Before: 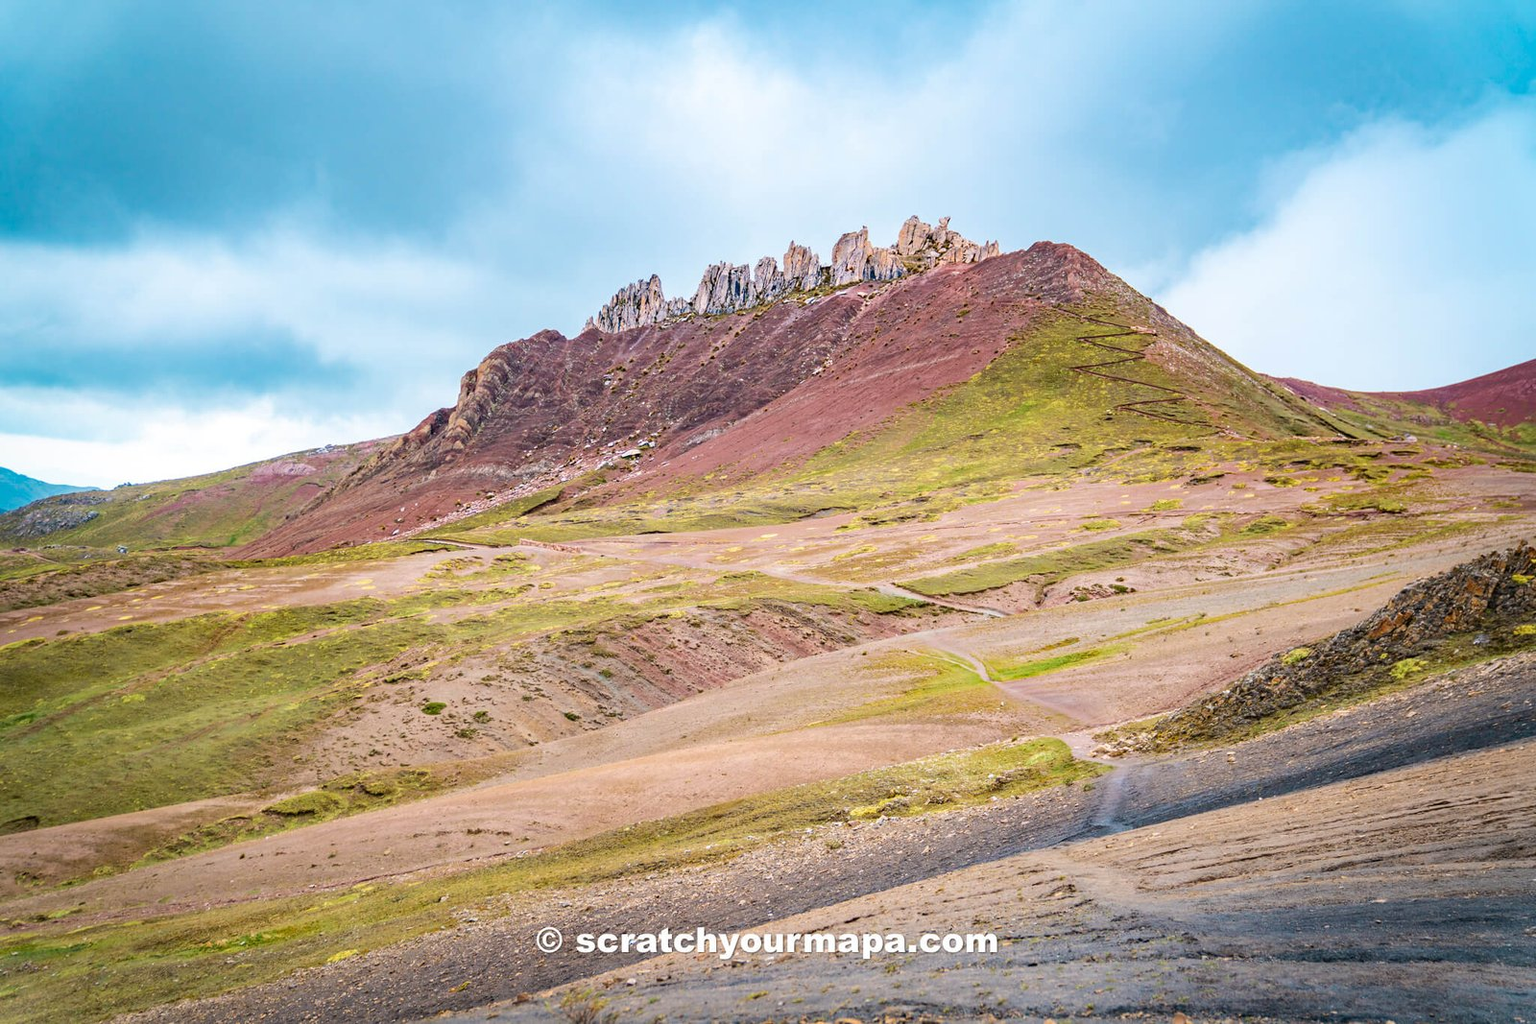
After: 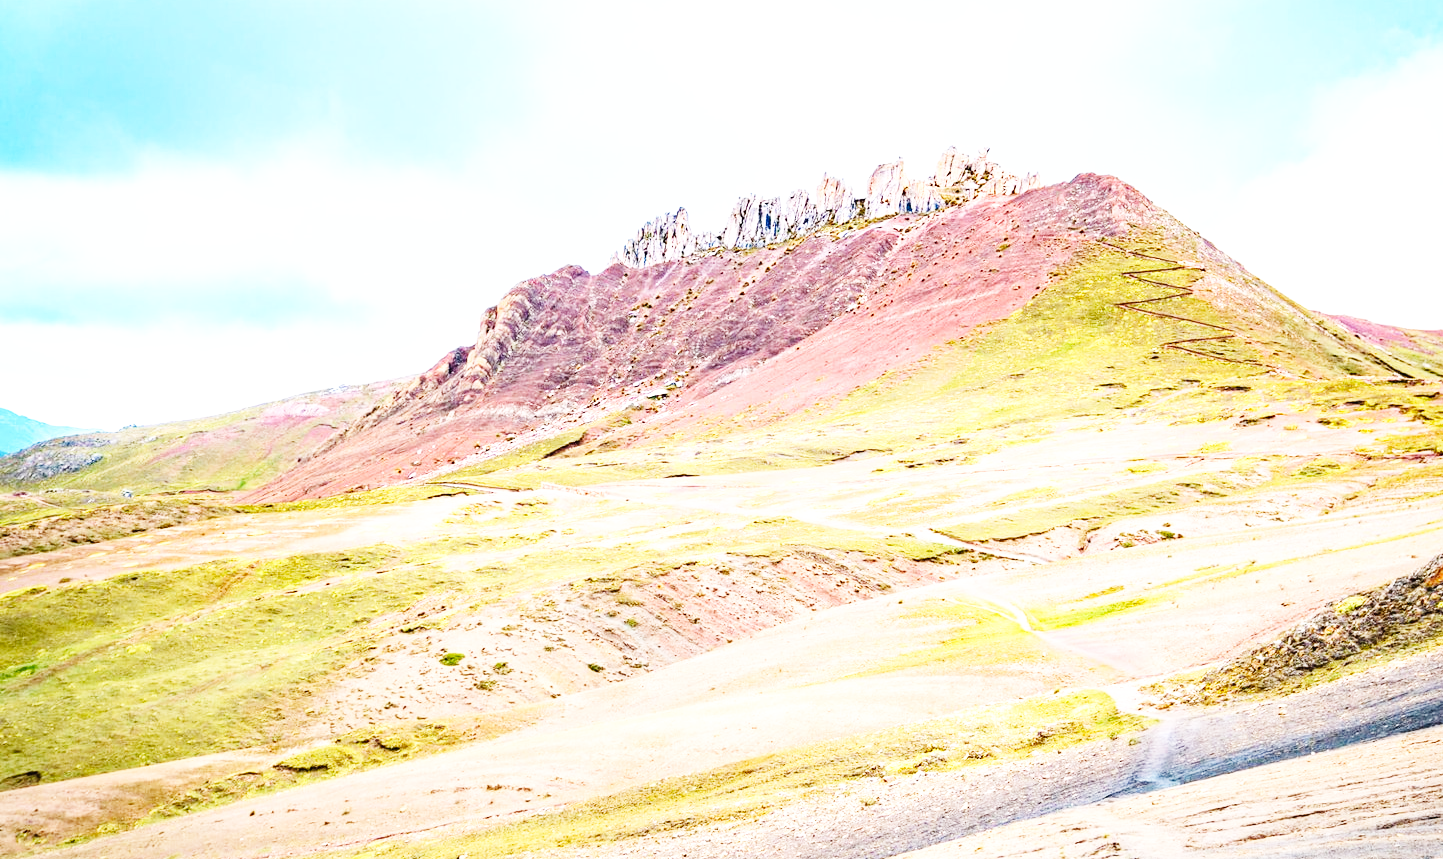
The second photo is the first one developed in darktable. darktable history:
base curve: curves: ch0 [(0, 0.003) (0.001, 0.002) (0.006, 0.004) (0.02, 0.022) (0.048, 0.086) (0.094, 0.234) (0.162, 0.431) (0.258, 0.629) (0.385, 0.8) (0.548, 0.918) (0.751, 0.988) (1, 1)], preserve colors none
exposure: black level correction 0, exposure 0.5 EV, compensate highlight preservation false
crop: top 7.494%, right 9.812%, bottom 11.973%
